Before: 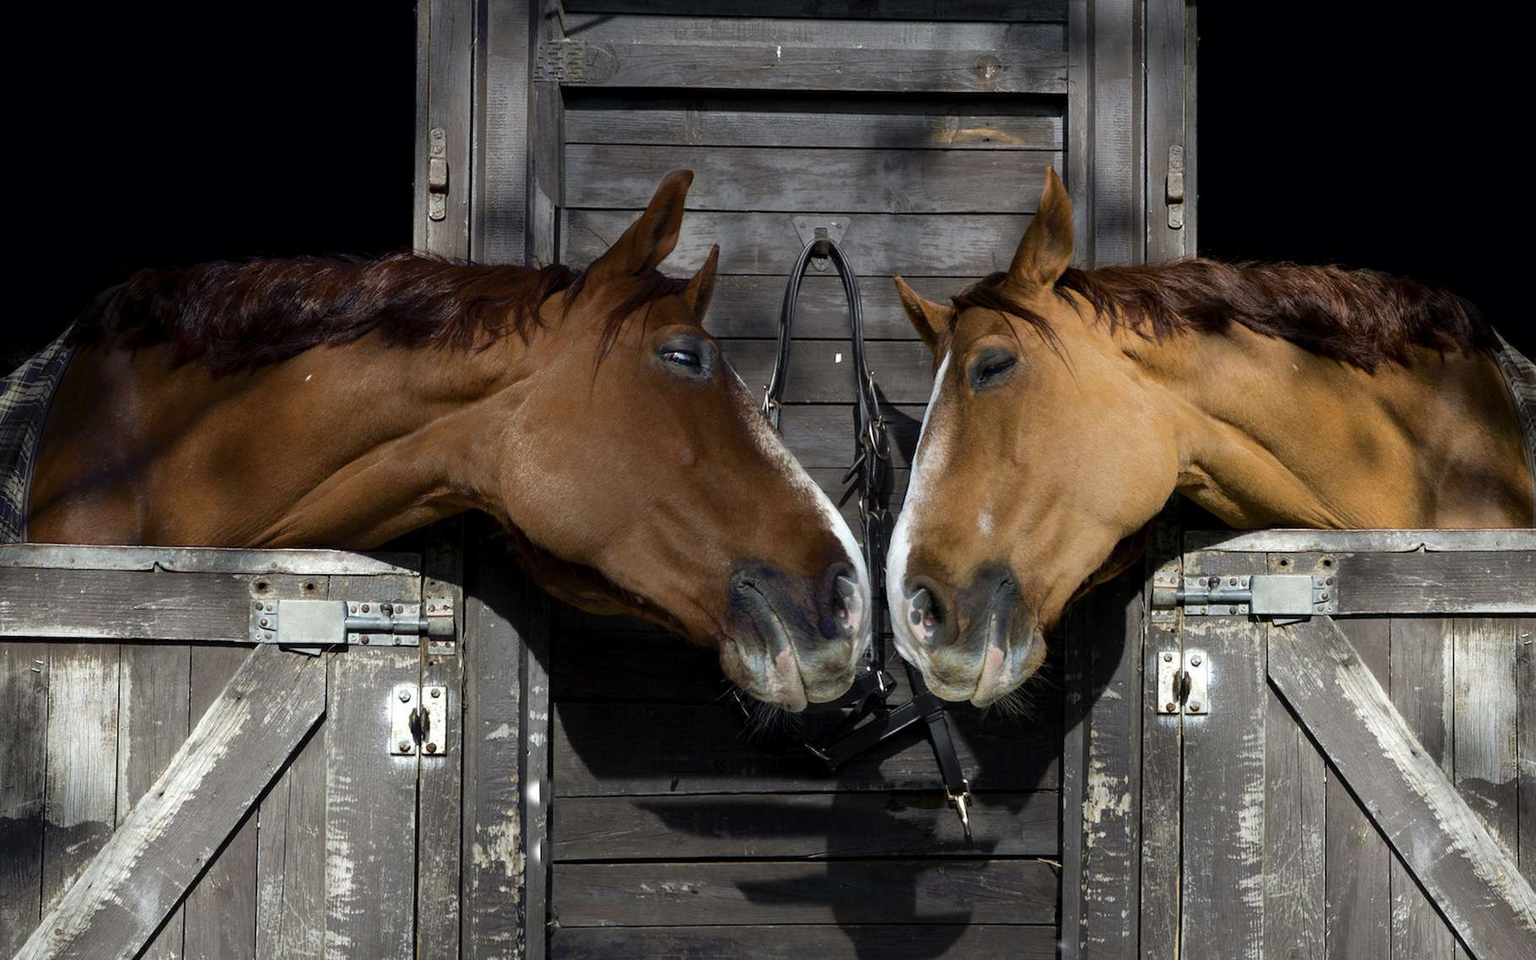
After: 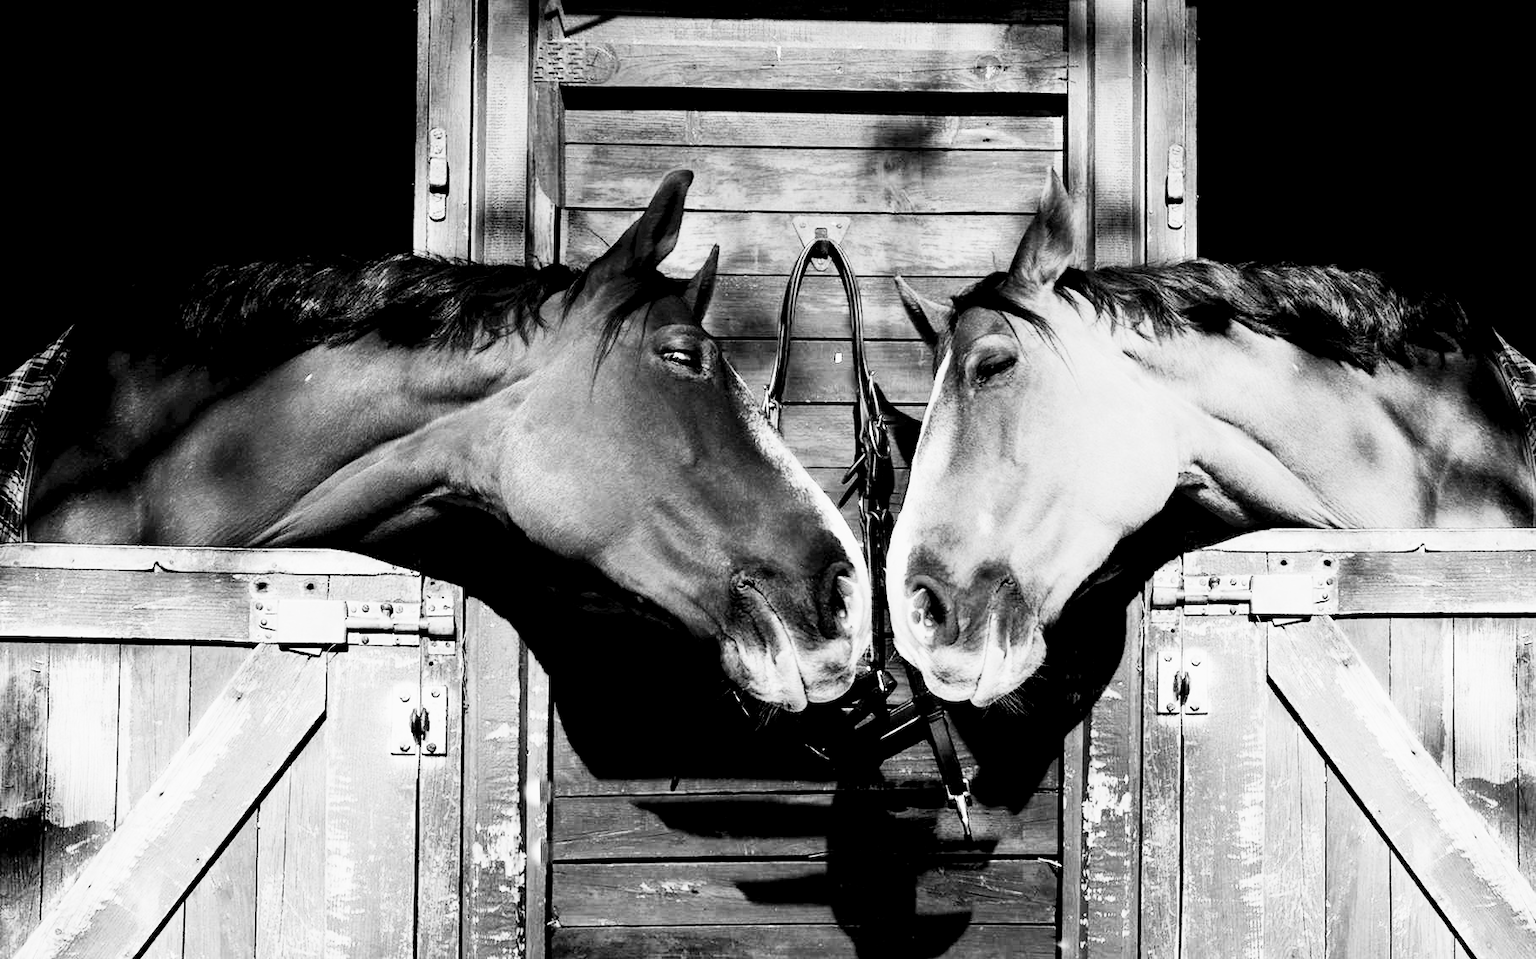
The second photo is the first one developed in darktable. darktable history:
exposure: black level correction 0.011, exposure 1.08 EV, compensate highlight preservation false
contrast brightness saturation: contrast 0.519, brightness 0.485, saturation -0.999
filmic rgb: middle gray luminance 17.86%, black relative exposure -7.54 EV, white relative exposure 8.45 EV, target black luminance 0%, hardness 2.23, latitude 17.92%, contrast 0.869, highlights saturation mix 4.36%, shadows ↔ highlights balance 10.16%
